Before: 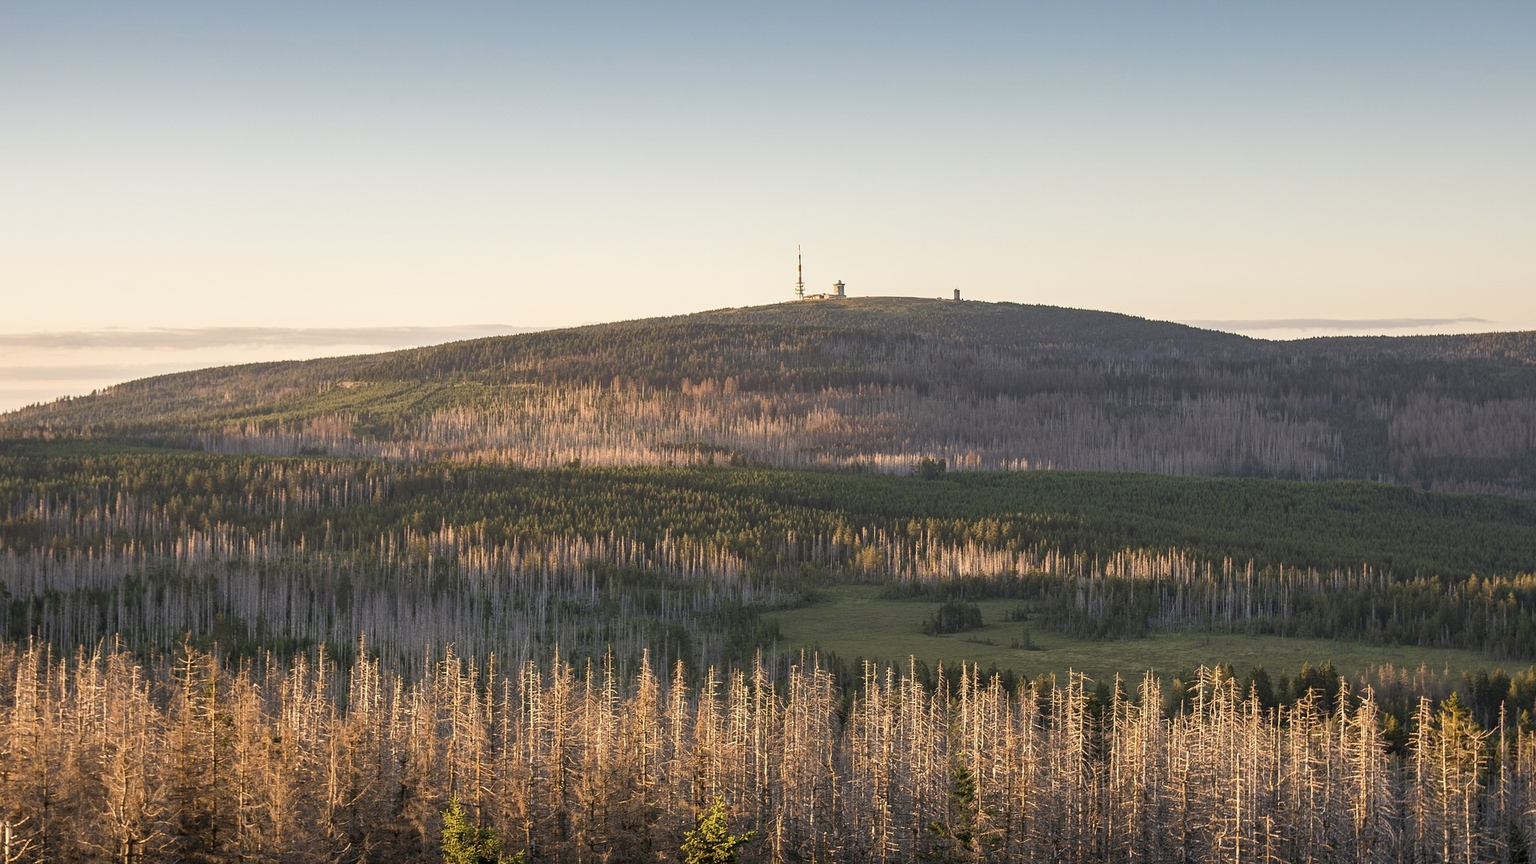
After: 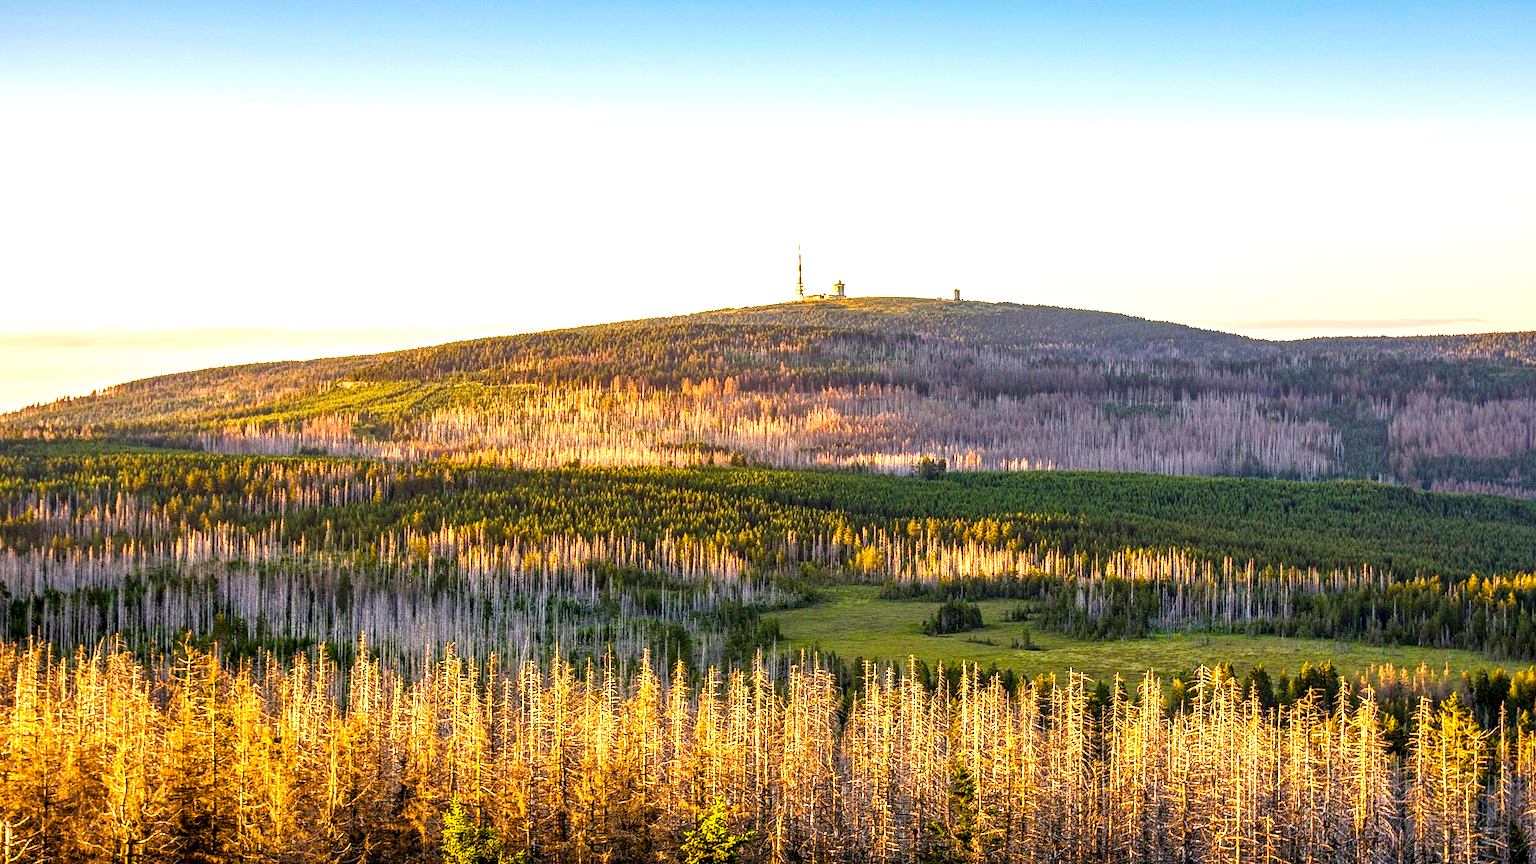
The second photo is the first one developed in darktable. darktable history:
tone curve: curves: ch0 [(0, 0) (0.004, 0.001) (0.133, 0.112) (0.325, 0.362) (0.832, 0.893) (1, 1)], color space Lab, linked channels, preserve colors none
color balance rgb: linear chroma grading › global chroma 25%, perceptual saturation grading › global saturation 45%, perceptual saturation grading › highlights -50%, perceptual saturation grading › shadows 30%, perceptual brilliance grading › global brilliance 18%, global vibrance 40%
local contrast: highlights 19%, detail 186%
